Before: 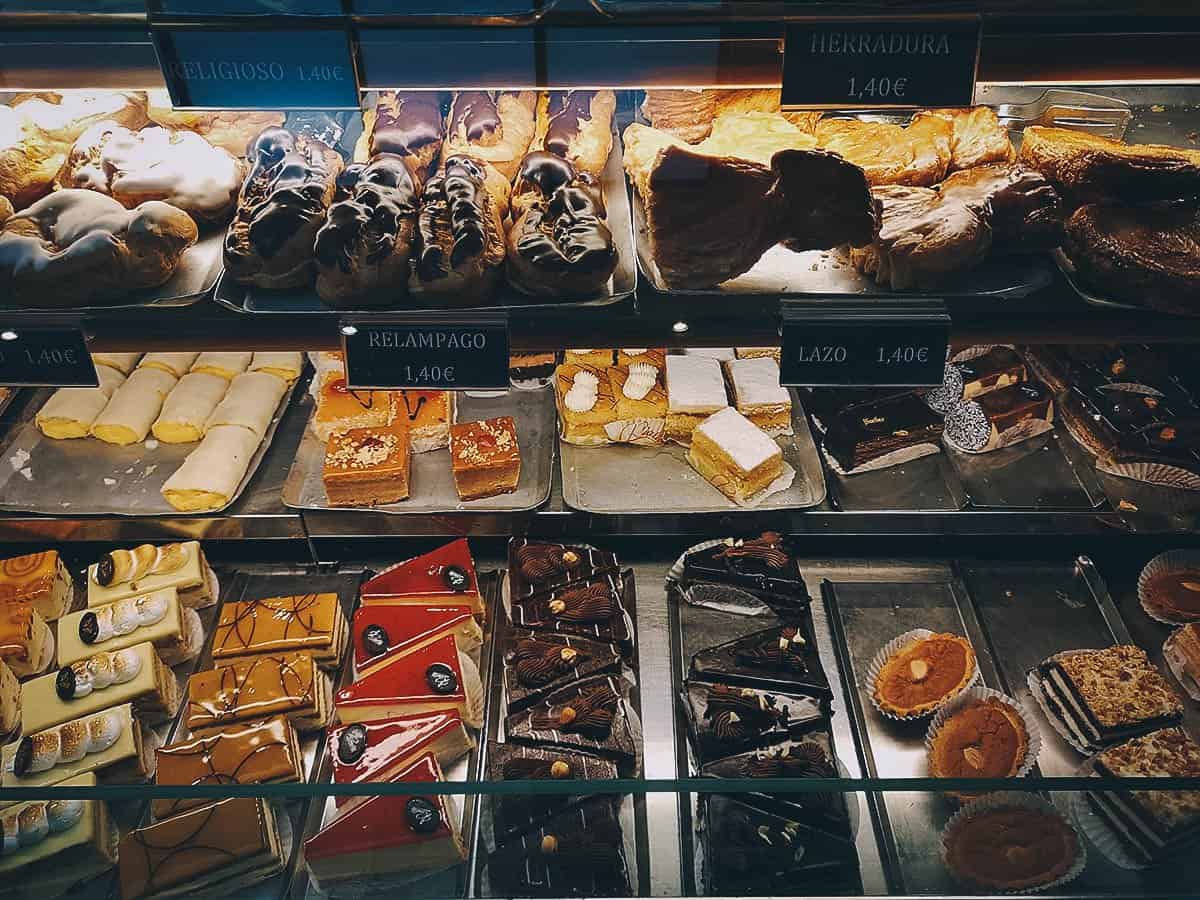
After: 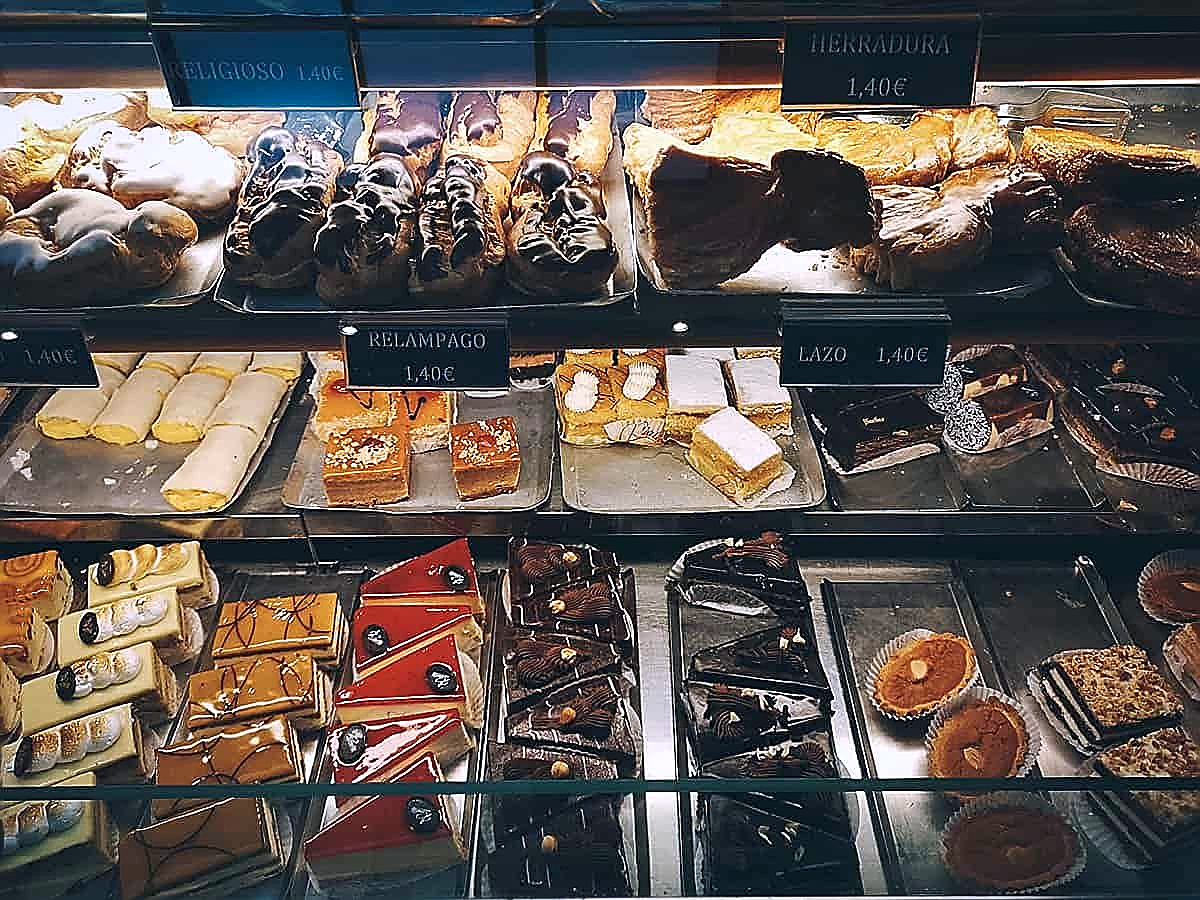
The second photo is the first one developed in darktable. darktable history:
shadows and highlights: shadows -11.65, white point adjustment 3.92, highlights 28.54
exposure: black level correction 0.001, exposure 0.194 EV, compensate highlight preservation false
color calibration: illuminant as shot in camera, x 0.358, y 0.373, temperature 4628.91 K
sharpen: radius 1.371, amount 1.245, threshold 0.604
